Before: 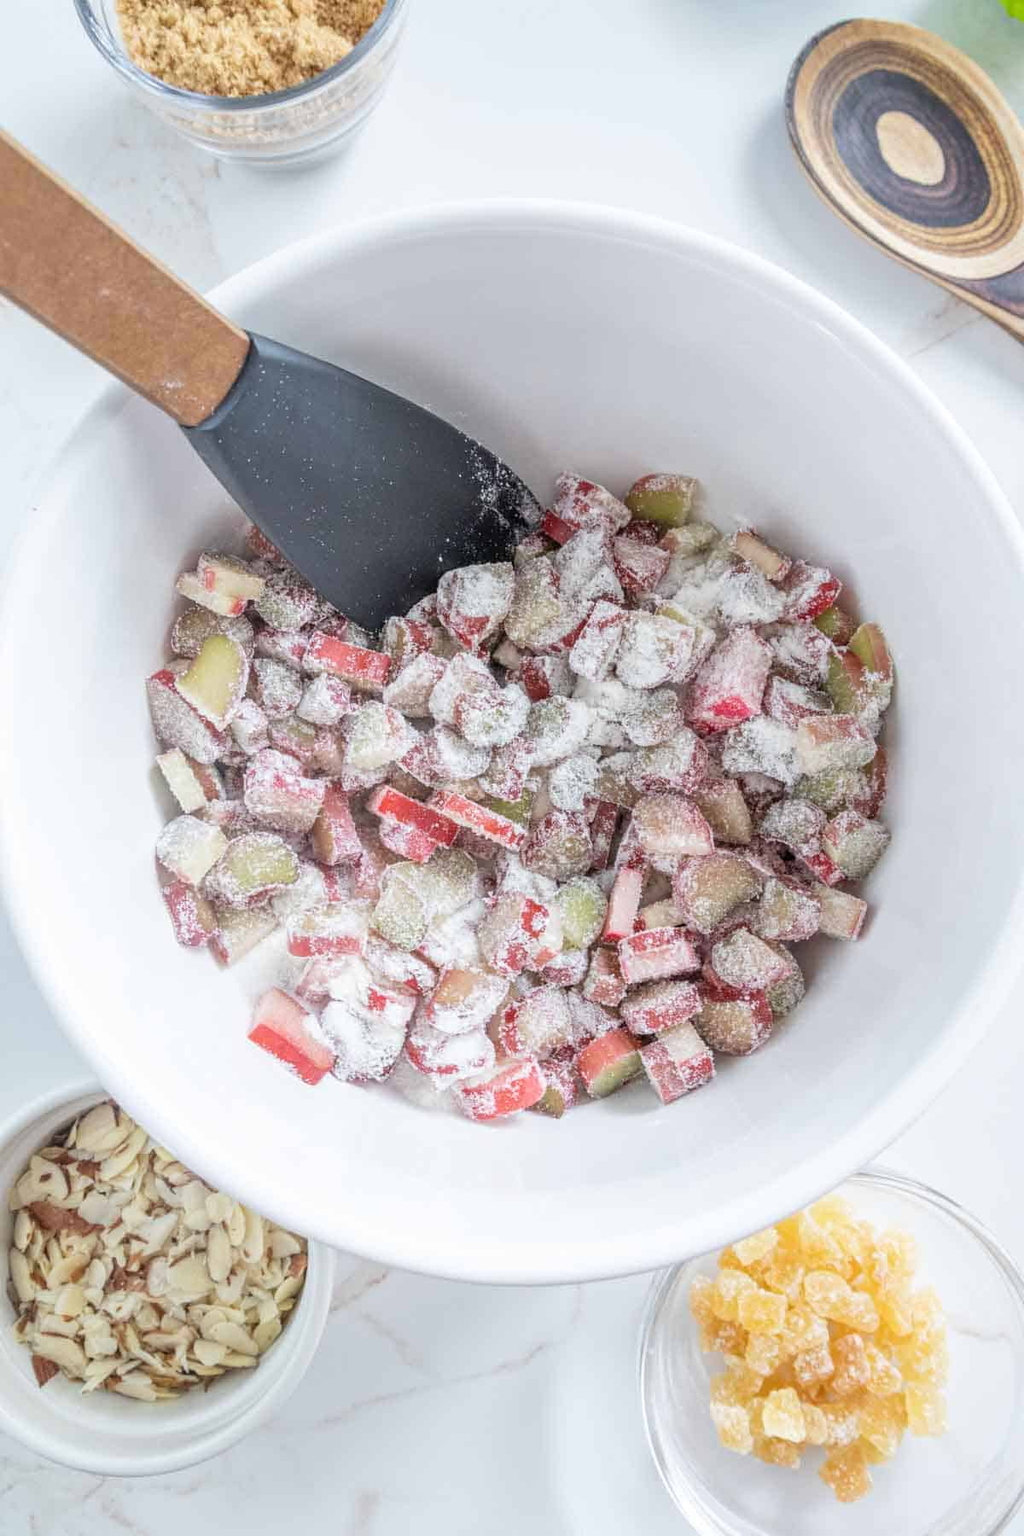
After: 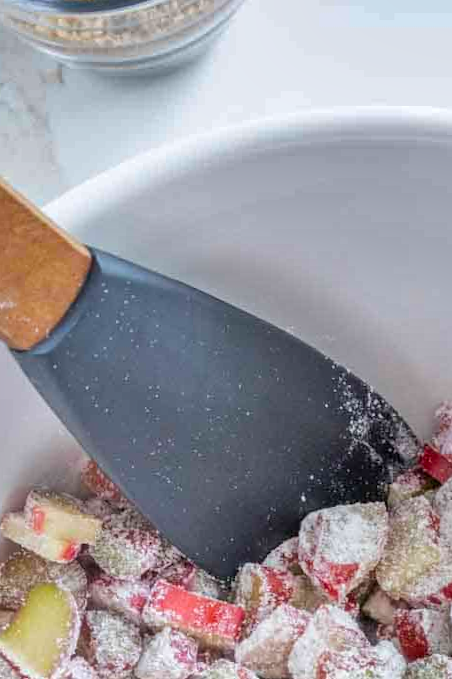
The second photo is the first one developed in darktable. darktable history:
rotate and perspective: rotation 0.215°, lens shift (vertical) -0.139, crop left 0.069, crop right 0.939, crop top 0.002, crop bottom 0.996
crop: left 15.452%, top 5.459%, right 43.956%, bottom 56.62%
exposure: compensate highlight preservation false
color balance rgb: perceptual saturation grading › global saturation 25%, perceptual brilliance grading › mid-tones 10%, perceptual brilliance grading › shadows 15%, global vibrance 20%
shadows and highlights: shadows 30.63, highlights -63.22, shadows color adjustment 98%, highlights color adjustment 58.61%, soften with gaussian
